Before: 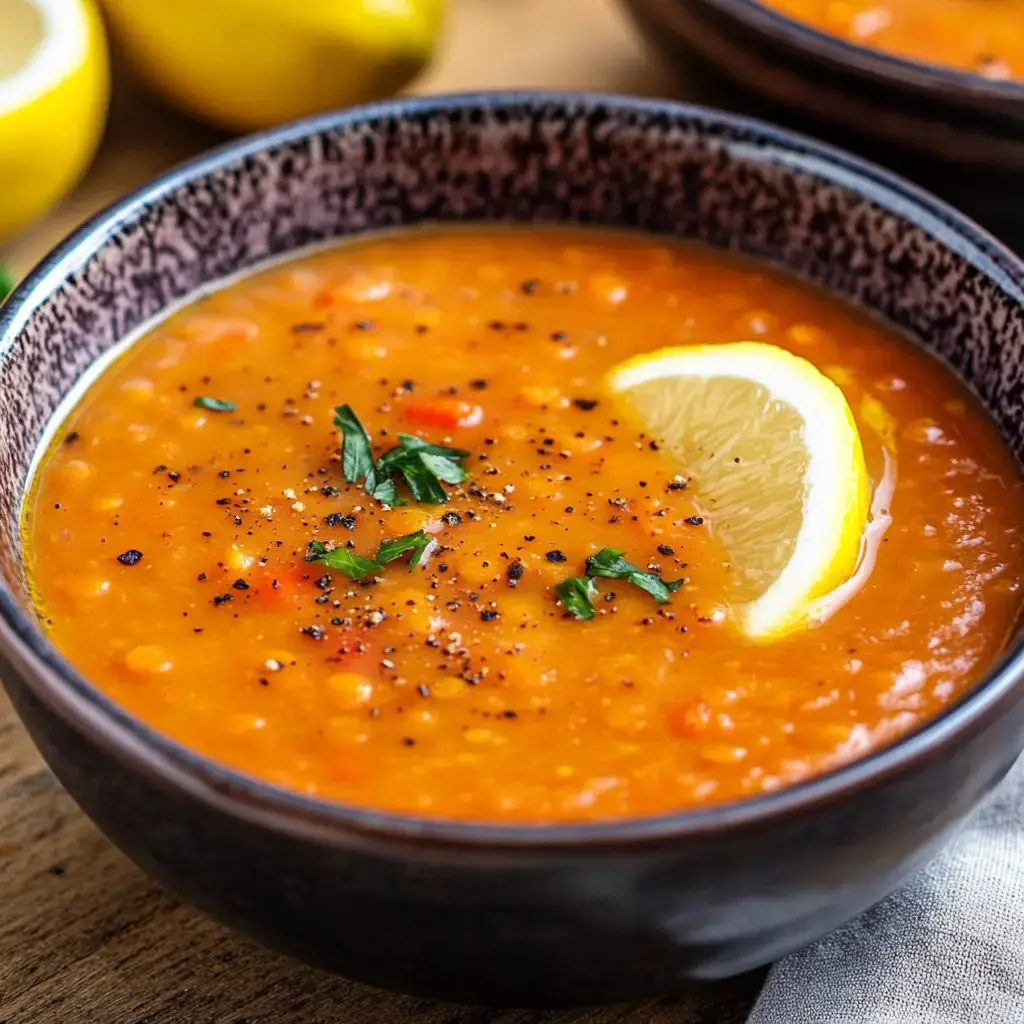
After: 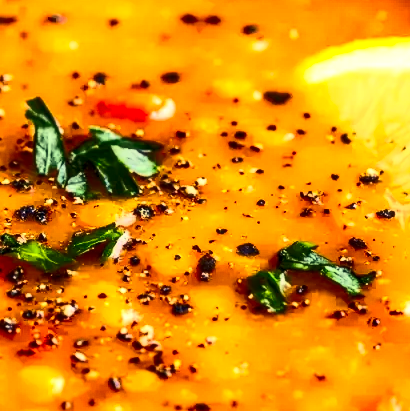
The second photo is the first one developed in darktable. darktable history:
contrast brightness saturation: contrast 0.635, brightness 0.346, saturation 0.139
base curve: curves: ch0 [(0, 0) (0.303, 0.277) (1, 1)], preserve colors none
crop: left 30.139%, top 30.033%, right 29.743%, bottom 29.782%
shadows and highlights: radius 336.17, shadows 28.68, soften with gaussian
color correction: highlights a* 1.44, highlights b* 17.24
contrast equalizer: y [[0.5, 0.488, 0.462, 0.461, 0.491, 0.5], [0.5 ×6], [0.5 ×6], [0 ×6], [0 ×6]]
local contrast: highlights 61%, detail 143%, midtone range 0.431
